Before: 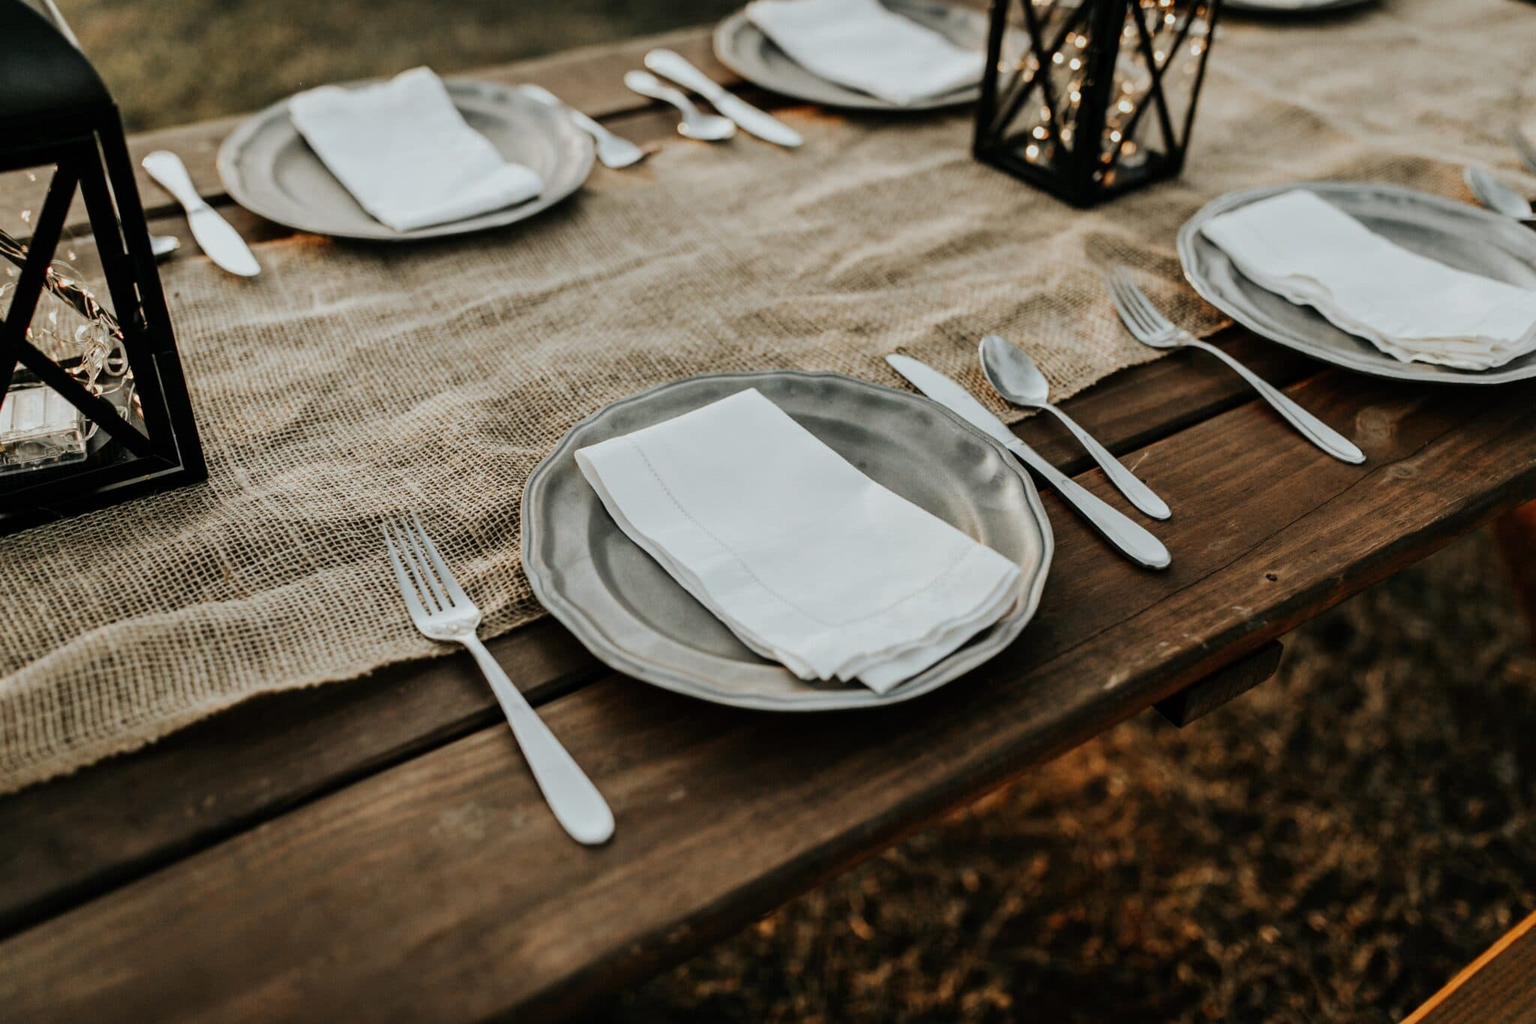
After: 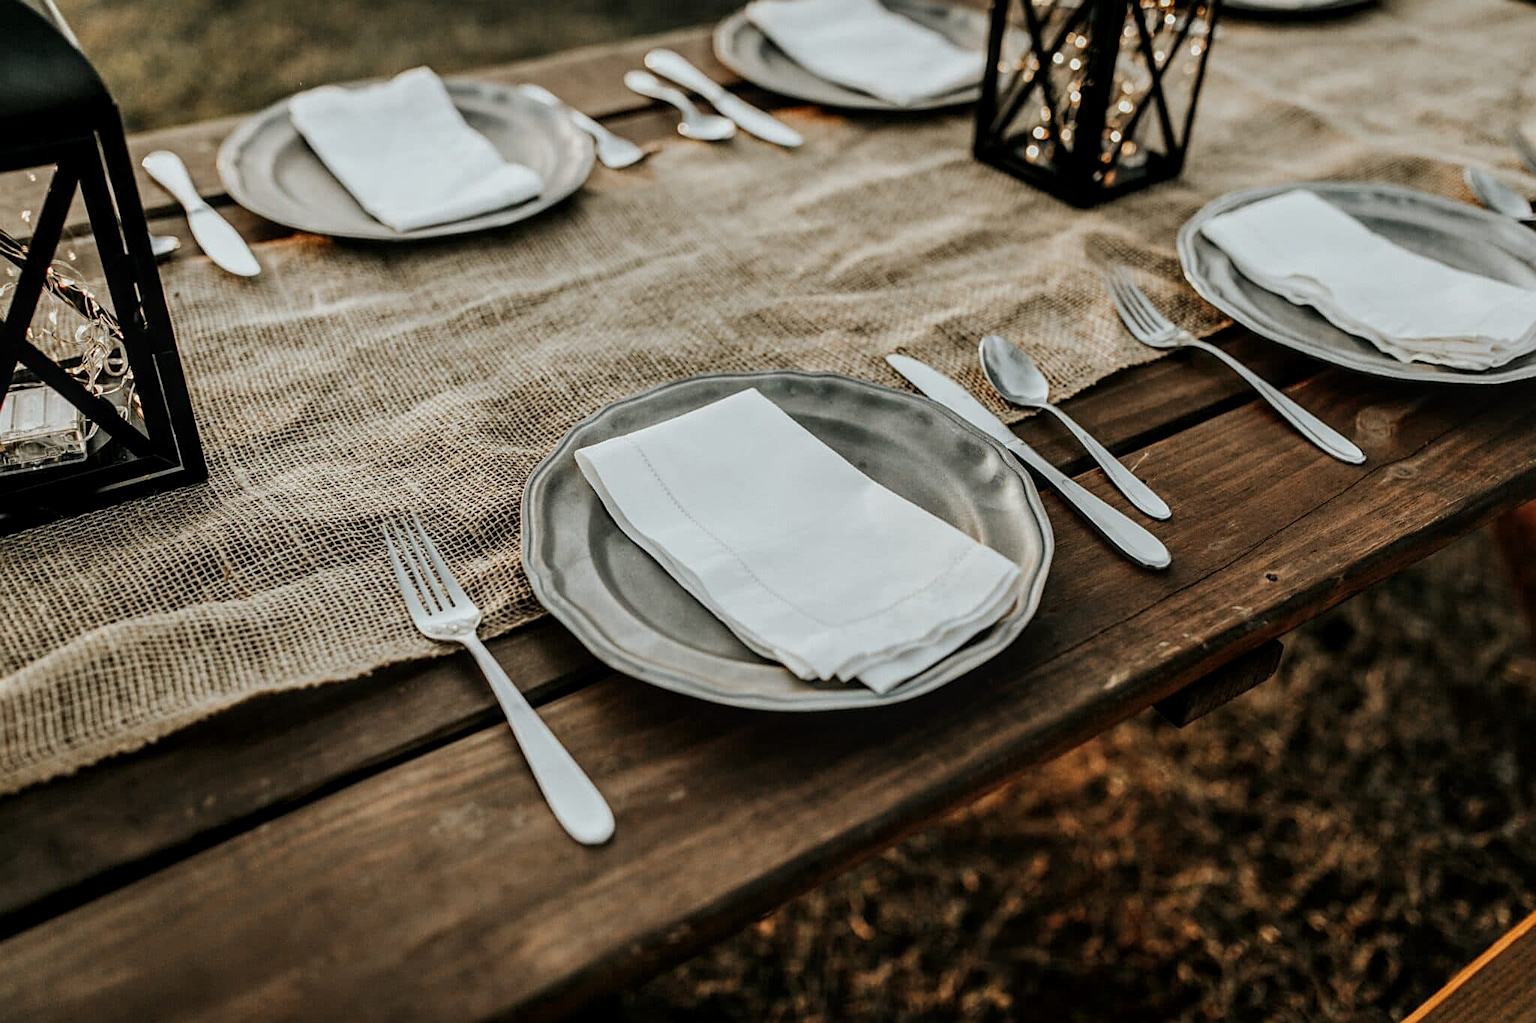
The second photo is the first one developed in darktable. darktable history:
sharpen: on, module defaults
local contrast: detail 130%
